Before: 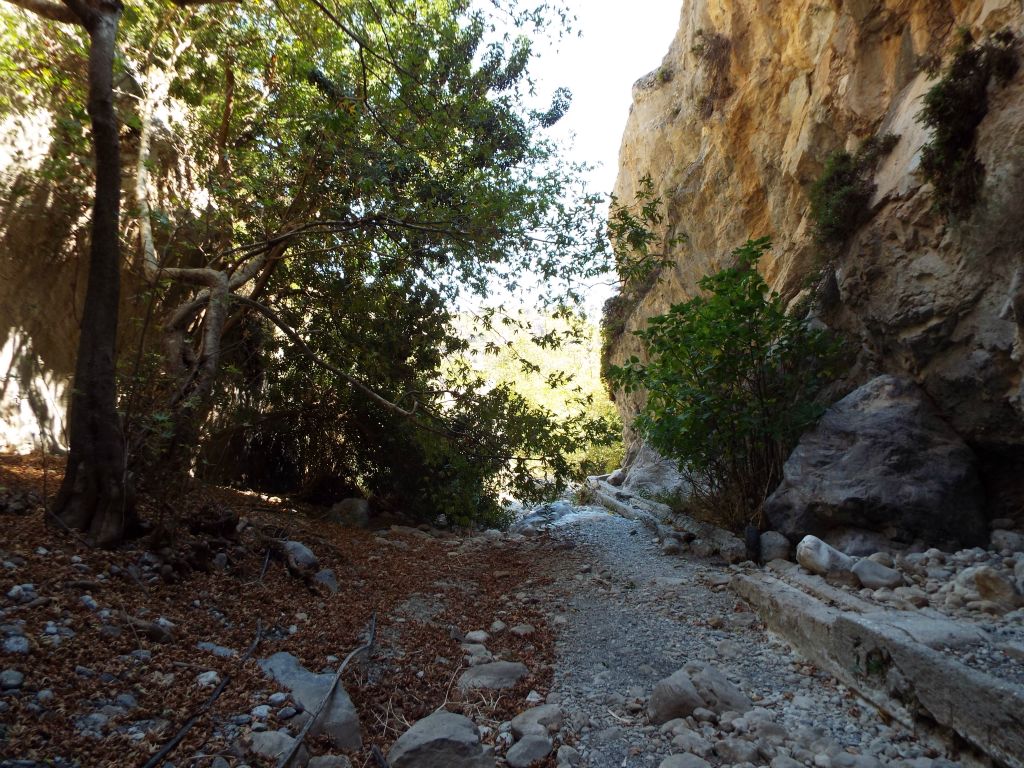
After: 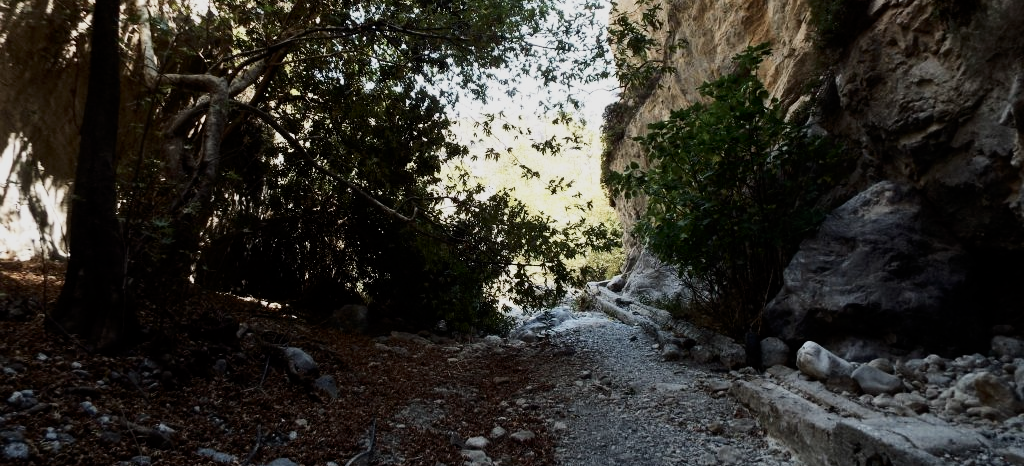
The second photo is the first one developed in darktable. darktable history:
crop and rotate: top 25.357%, bottom 13.942%
contrast brightness saturation: contrast 0.25, saturation -0.31
filmic rgb: black relative exposure -7.65 EV, white relative exposure 4.56 EV, hardness 3.61
